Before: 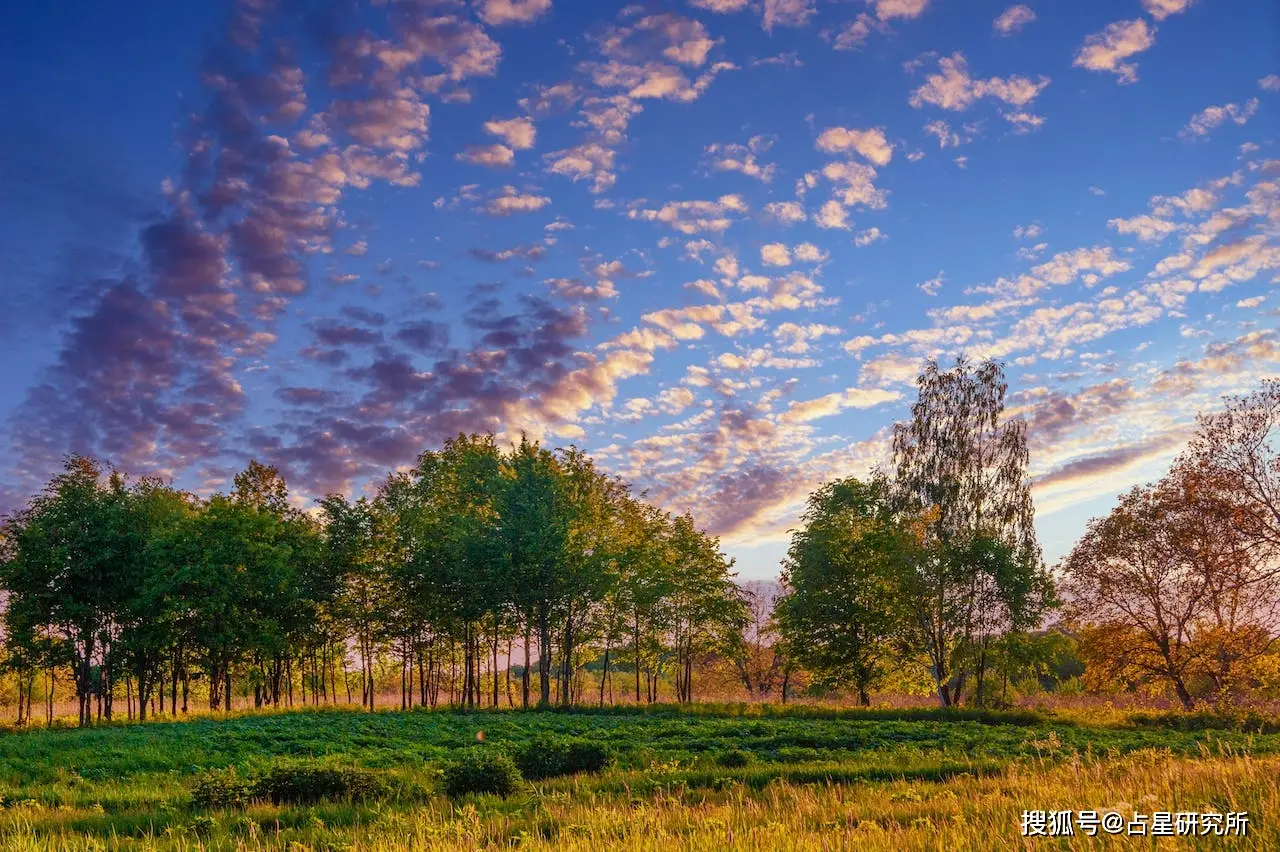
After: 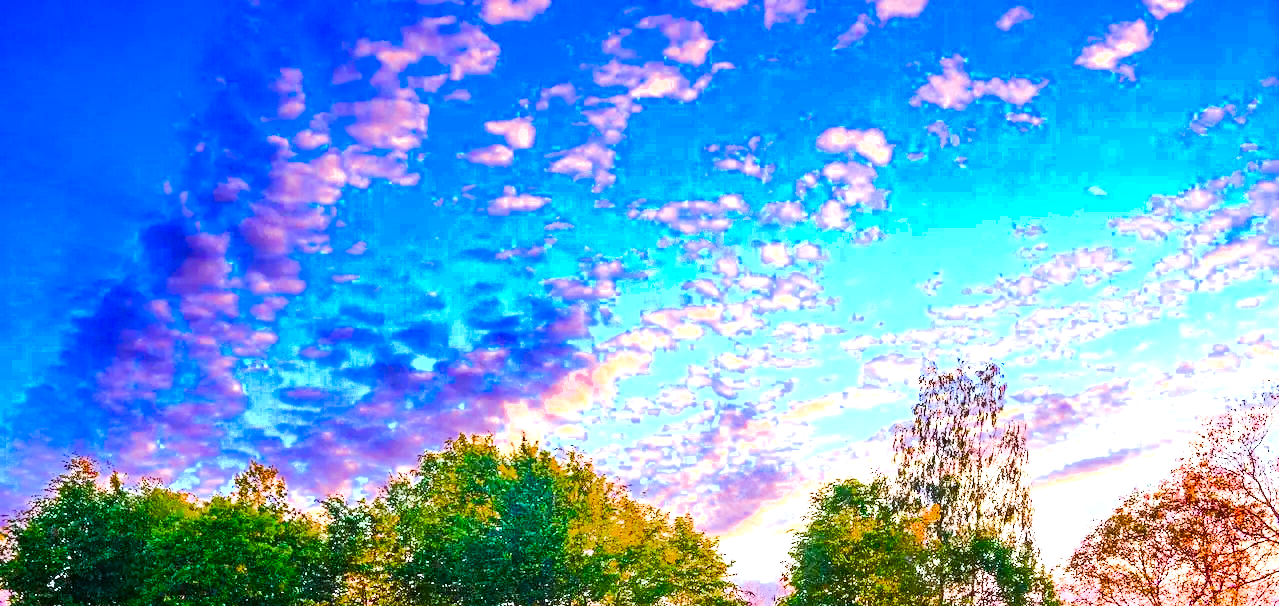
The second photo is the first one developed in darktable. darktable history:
base curve: curves: ch0 [(0, 0) (0.088, 0.125) (0.176, 0.251) (0.354, 0.501) (0.613, 0.749) (1, 0.877)]
exposure: black level correction 0, exposure 1.456 EV, compensate highlight preservation false
crop: right 0.001%, bottom 28.811%
color calibration: illuminant custom, x 0.368, y 0.373, temperature 4348.39 K
tone equalizer: -8 EV -0.729 EV, -7 EV -0.692 EV, -6 EV -0.58 EV, -5 EV -0.369 EV, -3 EV 0.4 EV, -2 EV 0.6 EV, -1 EV 0.7 EV, +0 EV 0.742 EV, edges refinement/feathering 500, mask exposure compensation -1.24 EV, preserve details no
color zones: curves: ch0 [(0.27, 0.396) (0.563, 0.504) (0.75, 0.5) (0.787, 0.307)]
color balance rgb: shadows lift › hue 86.55°, linear chroma grading › global chroma 17.049%, perceptual saturation grading › global saturation 34.76%, perceptual saturation grading › highlights -29.864%, perceptual saturation grading › shadows 35.792%, perceptual brilliance grading › highlights 16.121%, perceptual brilliance grading › mid-tones 6.689%, perceptual brilliance grading › shadows -15.05%
shadows and highlights: shadows 36.61, highlights -27.53, soften with gaussian
